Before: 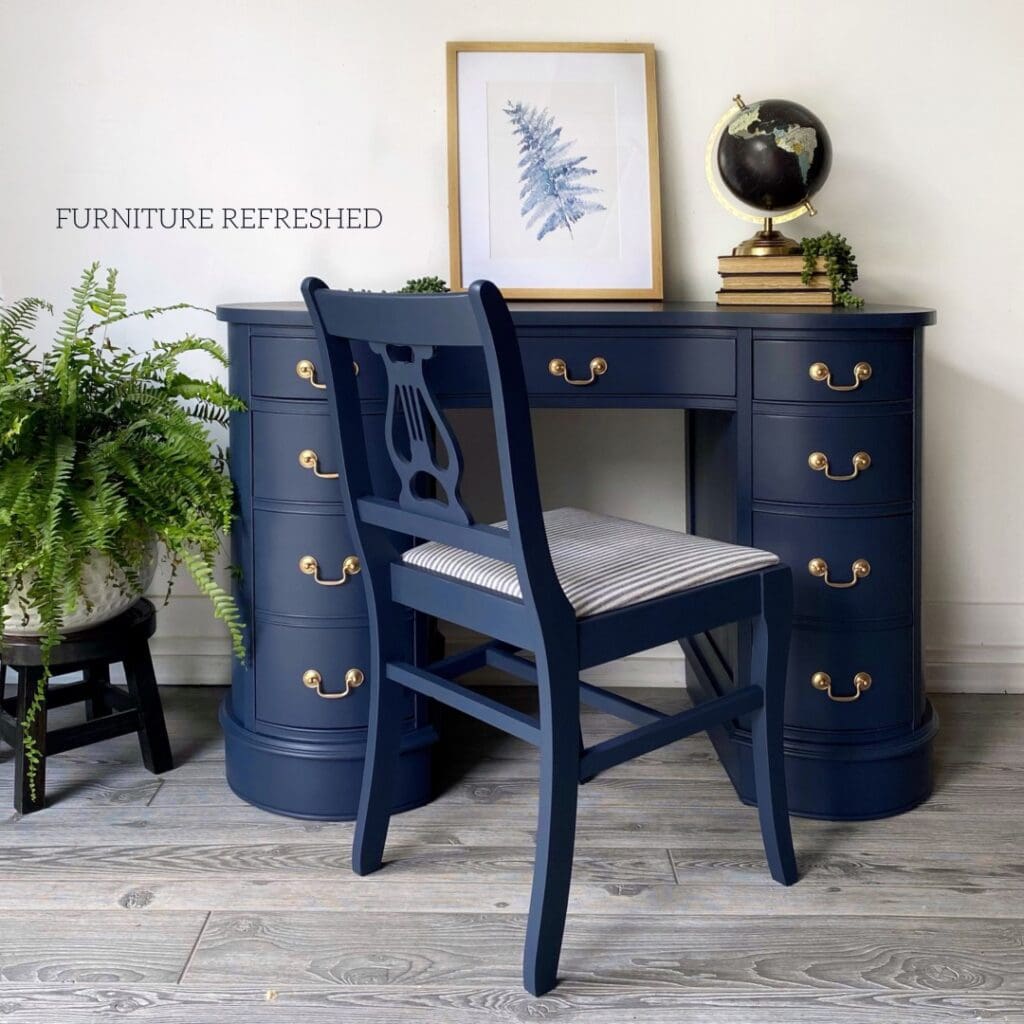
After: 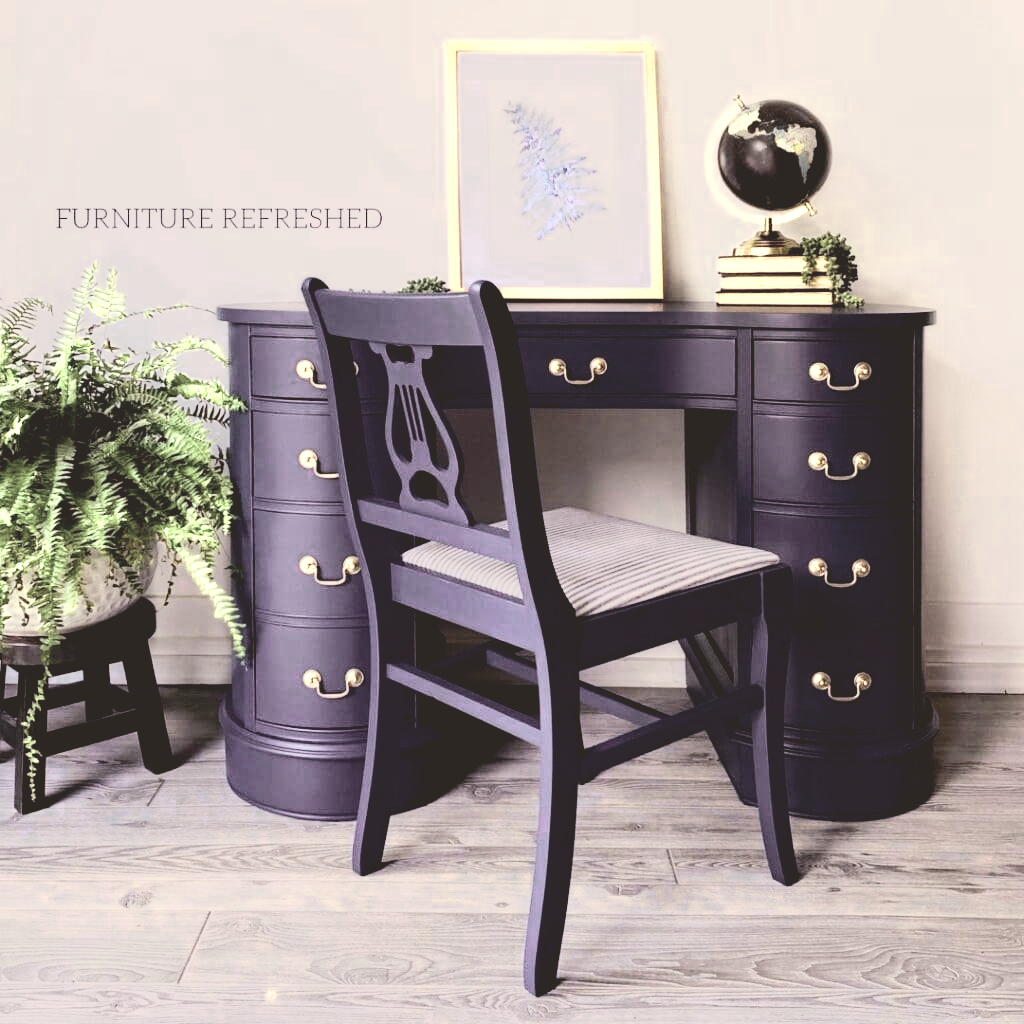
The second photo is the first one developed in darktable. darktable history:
base curve: curves: ch0 [(0, 0.003) (0.001, 0.002) (0.006, 0.004) (0.02, 0.022) (0.048, 0.086) (0.094, 0.234) (0.162, 0.431) (0.258, 0.629) (0.385, 0.8) (0.548, 0.918) (0.751, 0.988) (1, 1)]
color correction: highlights a* 6.54, highlights b* 8.11, shadows a* 5.49, shadows b* 7.4, saturation 0.898
contrast brightness saturation: contrast -0.285
color balance rgb: shadows lift › luminance 0.322%, shadows lift › chroma 6.947%, shadows lift › hue 298.59°, global offset › luminance 0.224%, shadows fall-off 101.442%, perceptual saturation grading › global saturation 19.379%, mask middle-gray fulcrum 22.289%
exposure: black level correction 0.009, compensate highlight preservation false
haze removal: compatibility mode true, adaptive false
color zones: curves: ch0 [(0.25, 0.667) (0.758, 0.368)]; ch1 [(0.215, 0.245) (0.761, 0.373)]; ch2 [(0.247, 0.554) (0.761, 0.436)]
